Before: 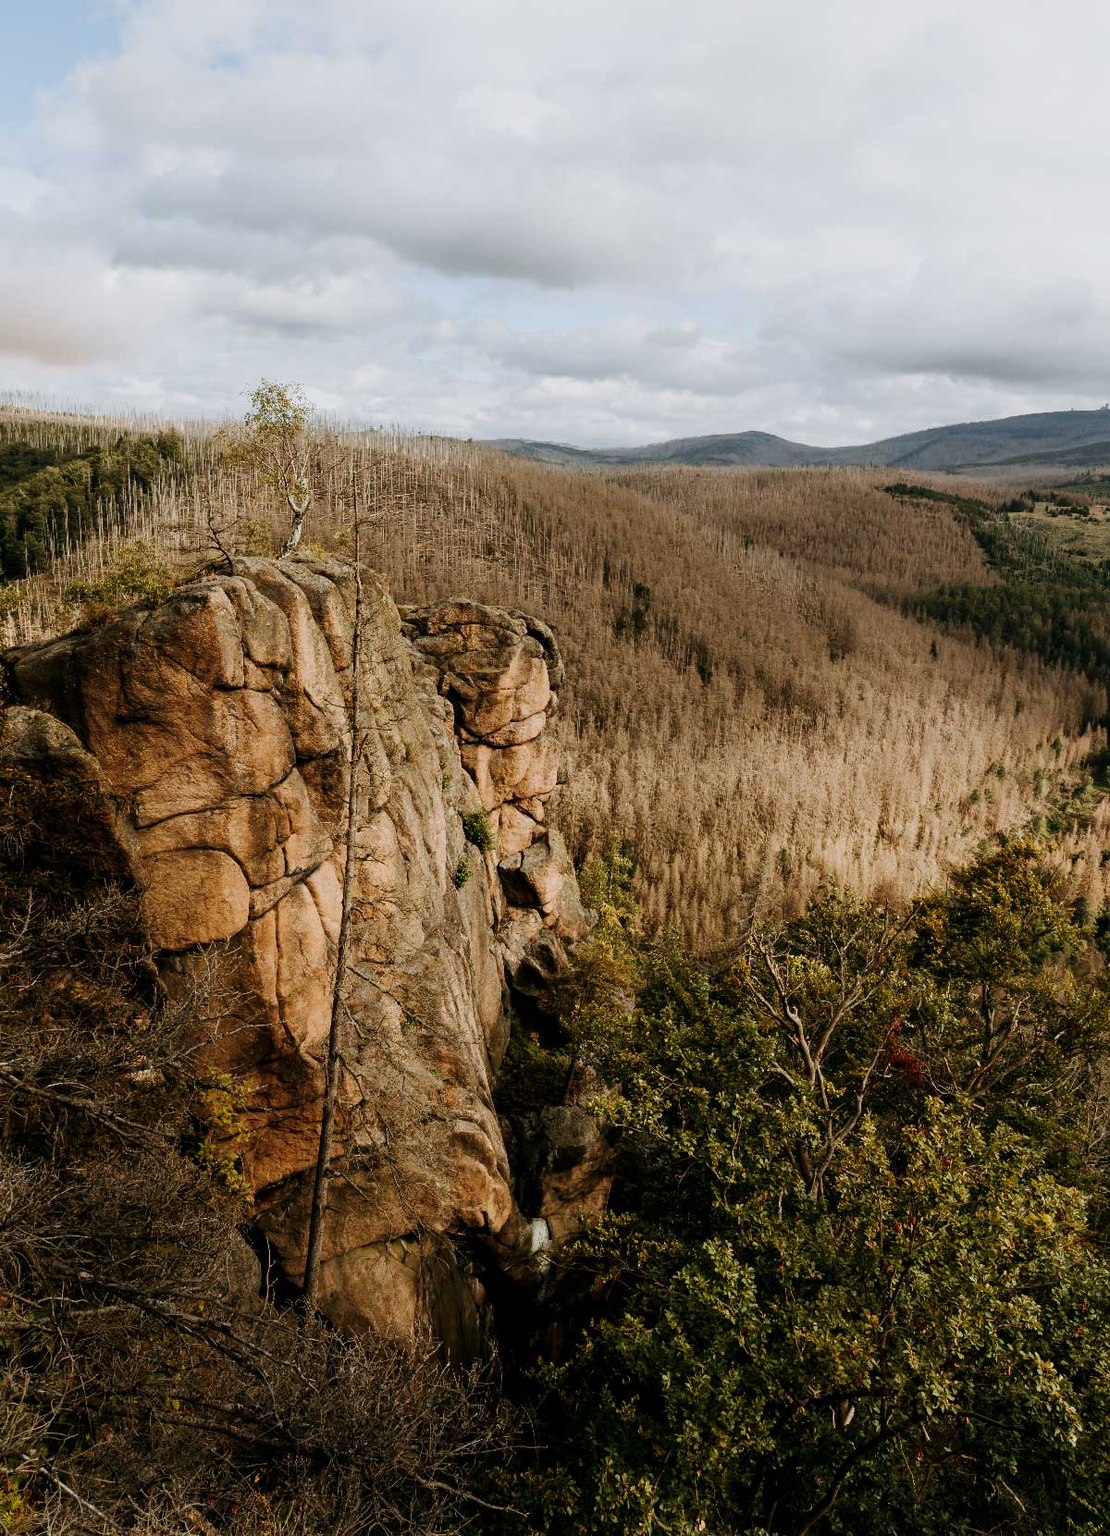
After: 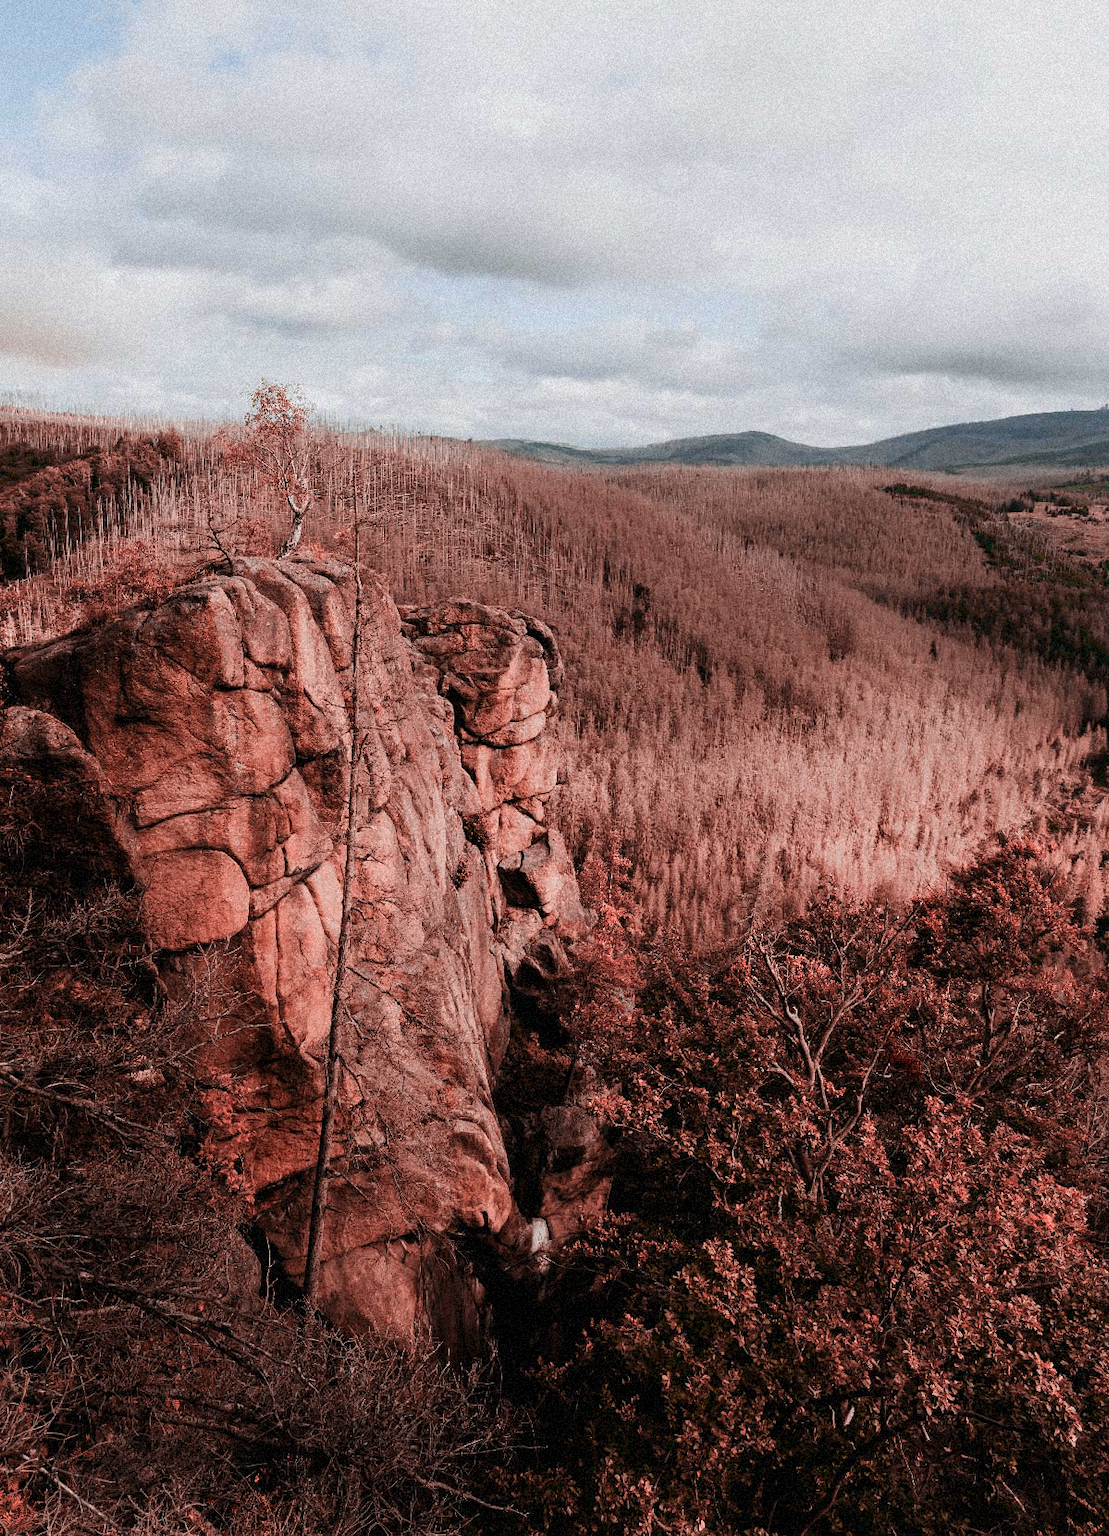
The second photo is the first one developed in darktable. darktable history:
grain: coarseness 9.38 ISO, strength 34.99%, mid-tones bias 0%
color zones: curves: ch2 [(0, 0.5) (0.084, 0.497) (0.323, 0.335) (0.4, 0.497) (1, 0.5)], process mode strong
